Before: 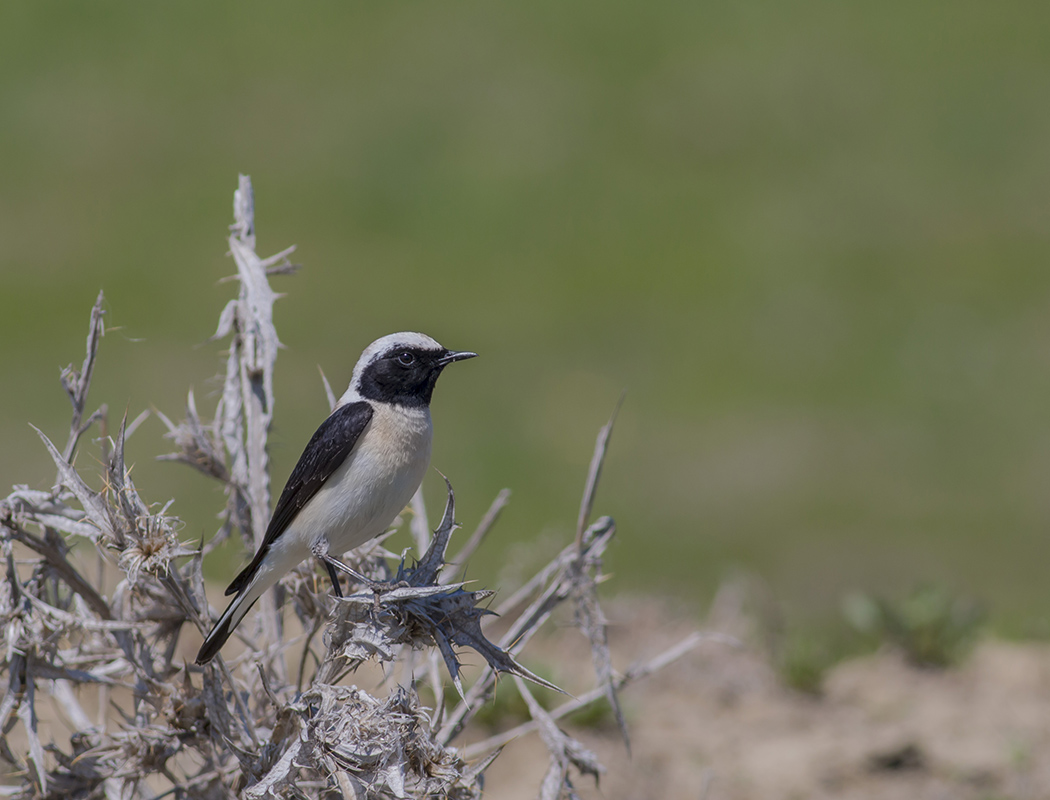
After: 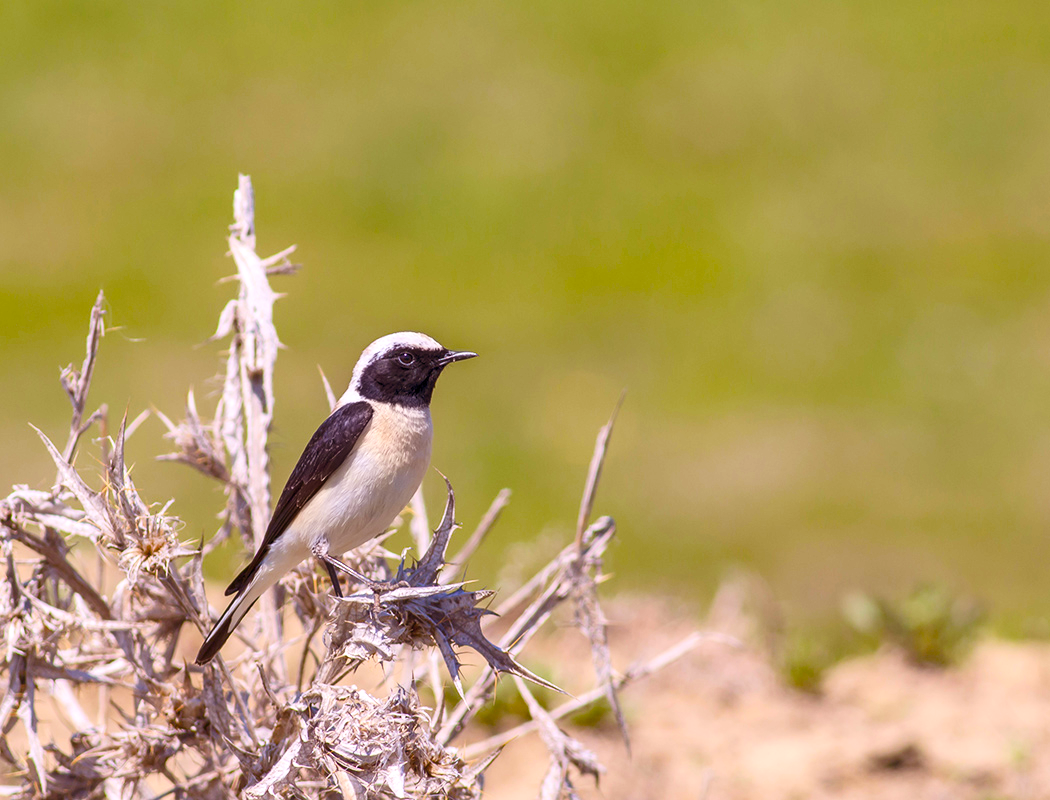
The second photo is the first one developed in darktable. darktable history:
contrast brightness saturation: contrast 0.195, brightness 0.169, saturation 0.218
color balance rgb: power › chroma 1.531%, power › hue 26.84°, perceptual saturation grading › global saturation 20%, perceptual saturation grading › highlights -25.268%, perceptual saturation grading › shadows 49.78%, perceptual brilliance grading › global brilliance 12.515%, perceptual brilliance grading › highlights 14.994%
